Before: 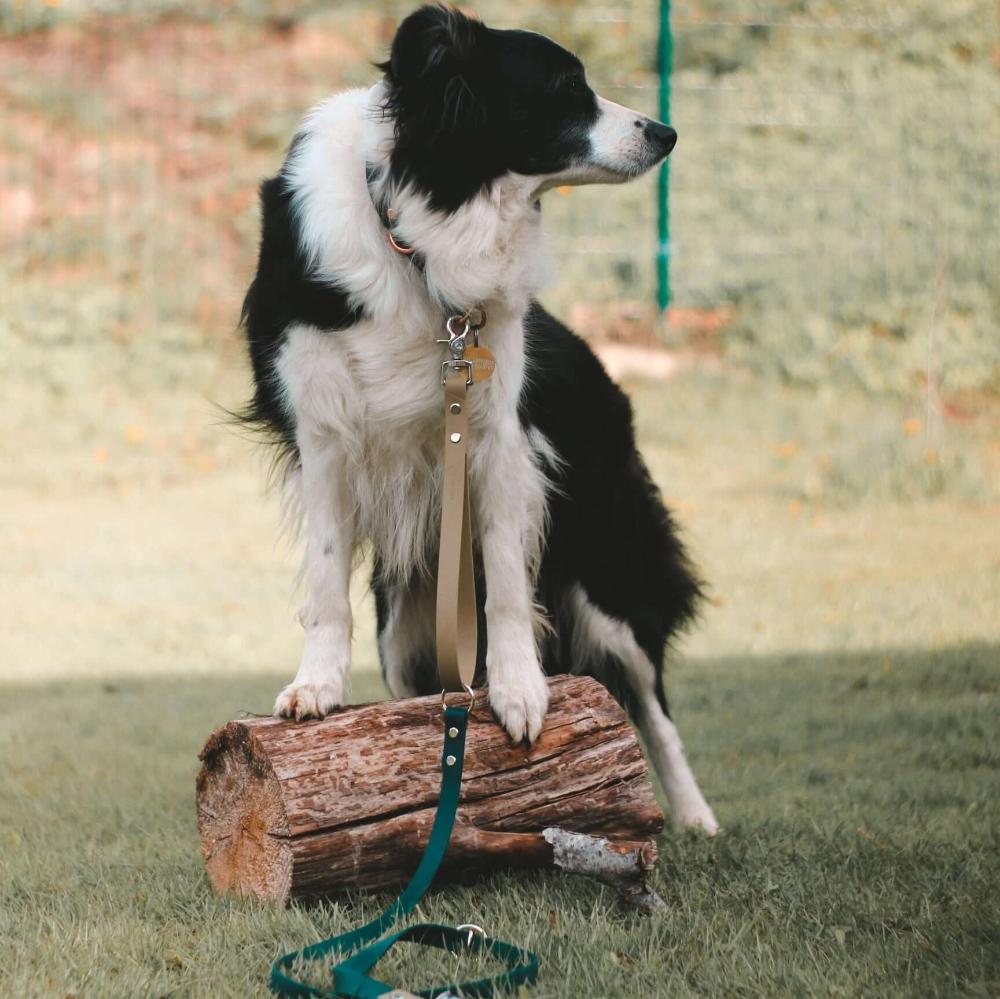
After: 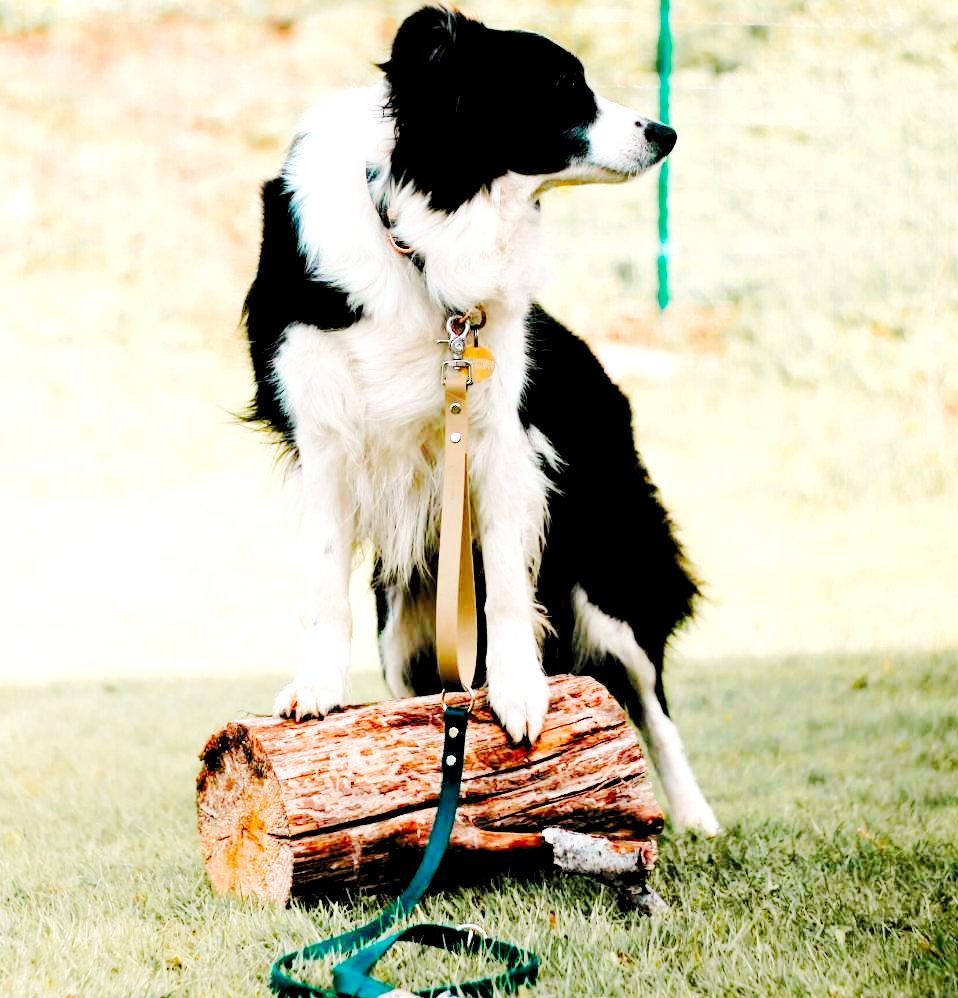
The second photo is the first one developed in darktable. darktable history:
crop: right 4.126%, bottom 0.031%
levels: black 3.83%, white 90.64%, levels [0.044, 0.416, 0.908]
base curve: curves: ch0 [(0, 0) (0.036, 0.01) (0.123, 0.254) (0.258, 0.504) (0.507, 0.748) (1, 1)], preserve colors none
